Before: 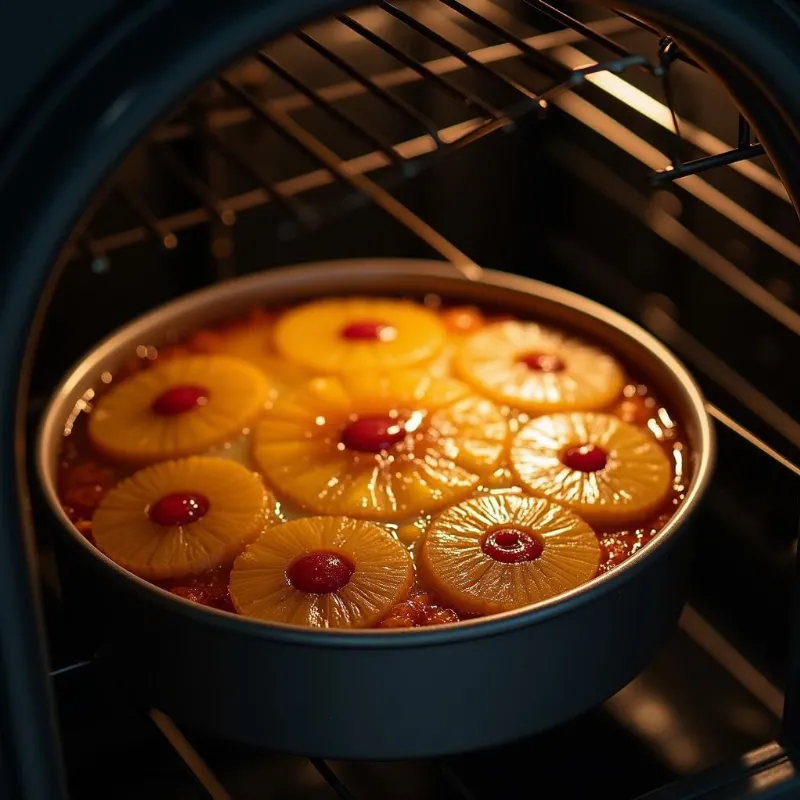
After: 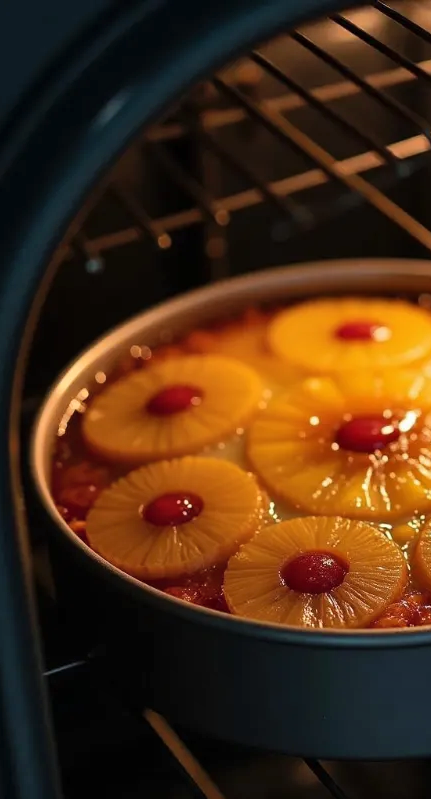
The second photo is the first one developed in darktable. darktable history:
crop: left 0.778%, right 45.247%, bottom 0.085%
shadows and highlights: radius 119.61, shadows 41.72, highlights -62.26, soften with gaussian
contrast equalizer: y [[0.5 ×6], [0.5 ×6], [0.5, 0.5, 0.501, 0.545, 0.707, 0.863], [0 ×6], [0 ×6]]
